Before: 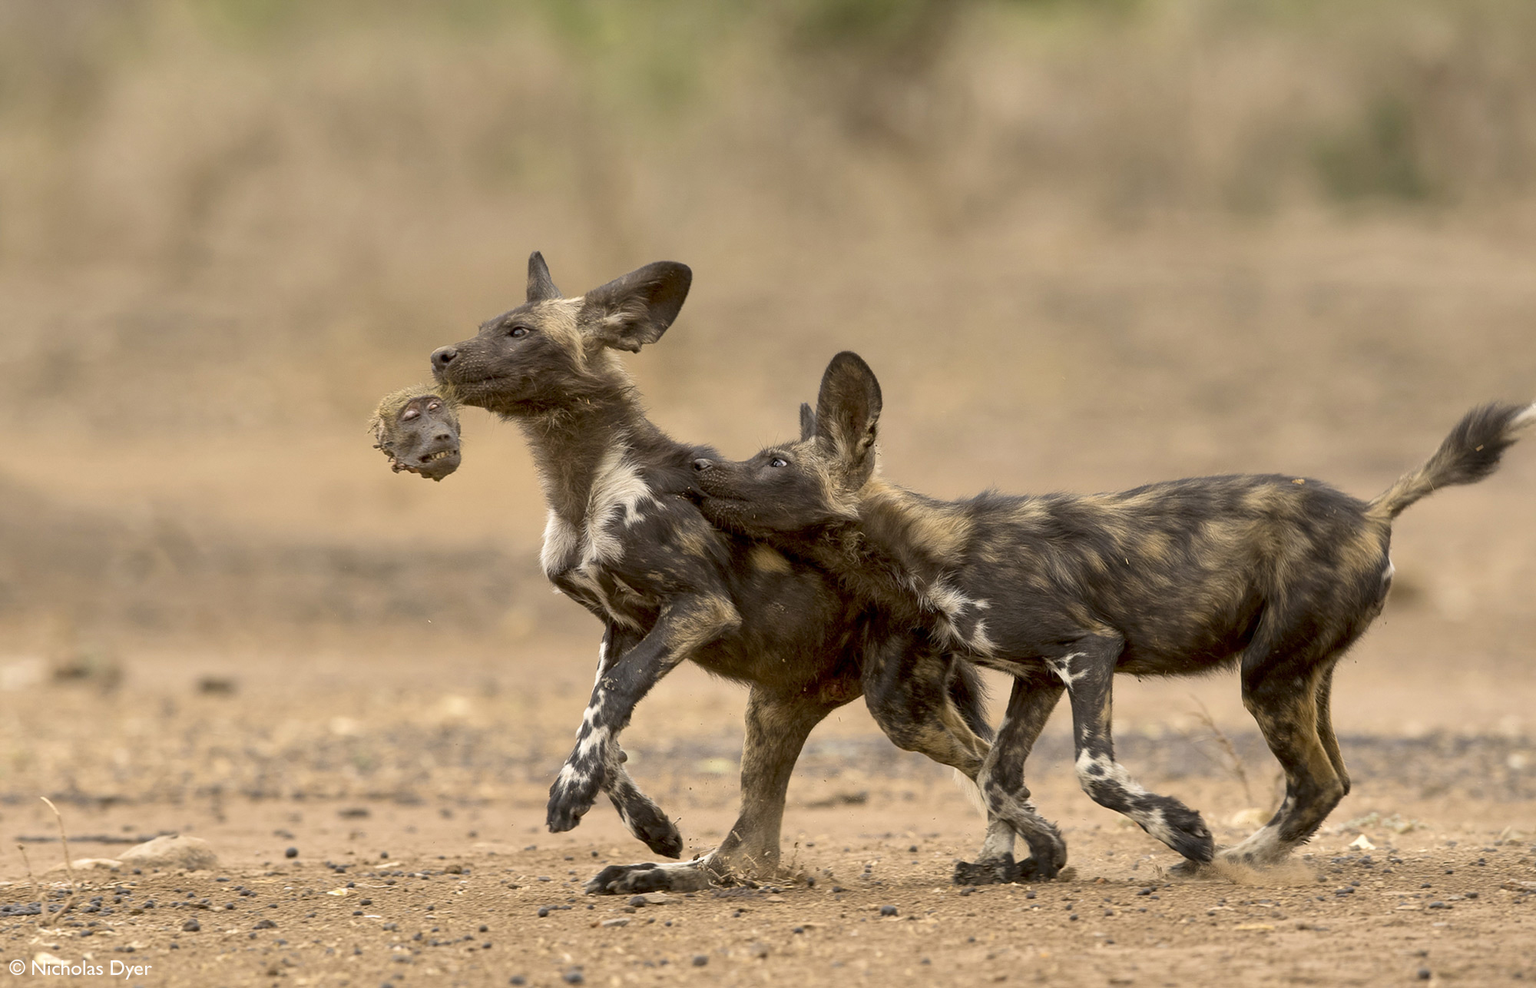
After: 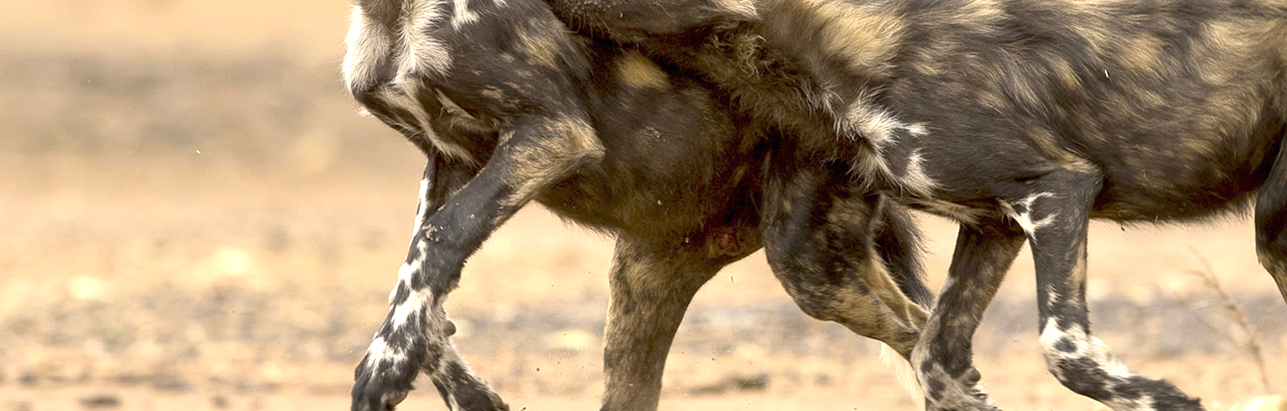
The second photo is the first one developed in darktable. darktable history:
crop: left 18.091%, top 51.13%, right 17.525%, bottom 16.85%
exposure: black level correction 0, exposure 0.7 EV, compensate exposure bias true, compensate highlight preservation false
